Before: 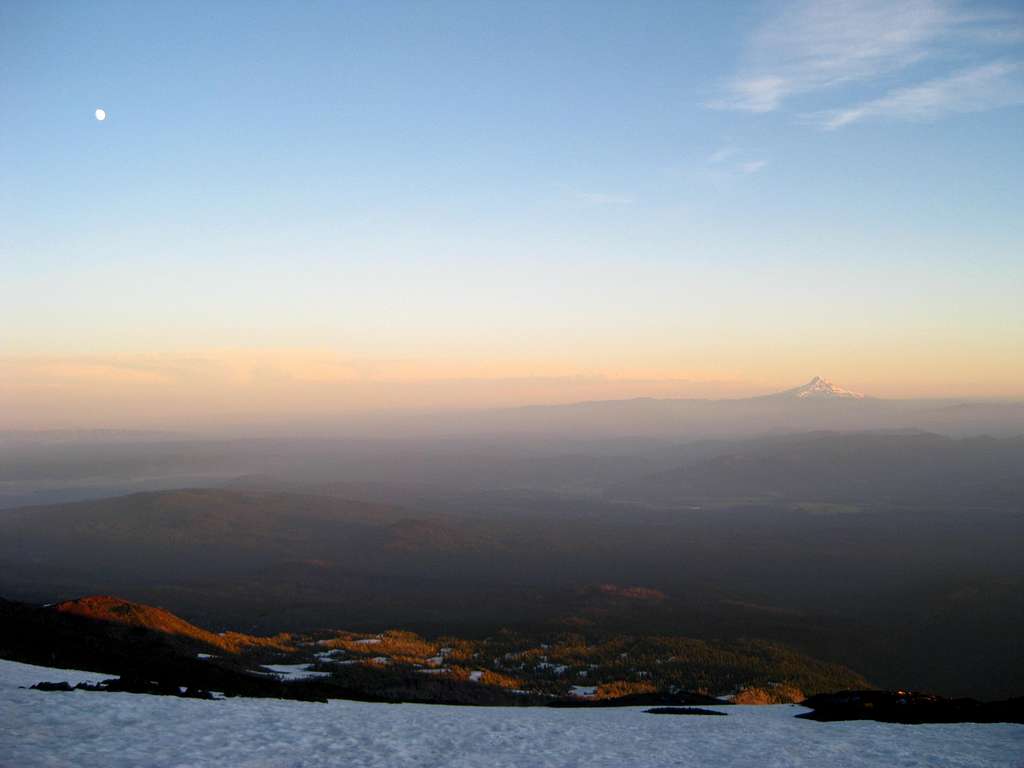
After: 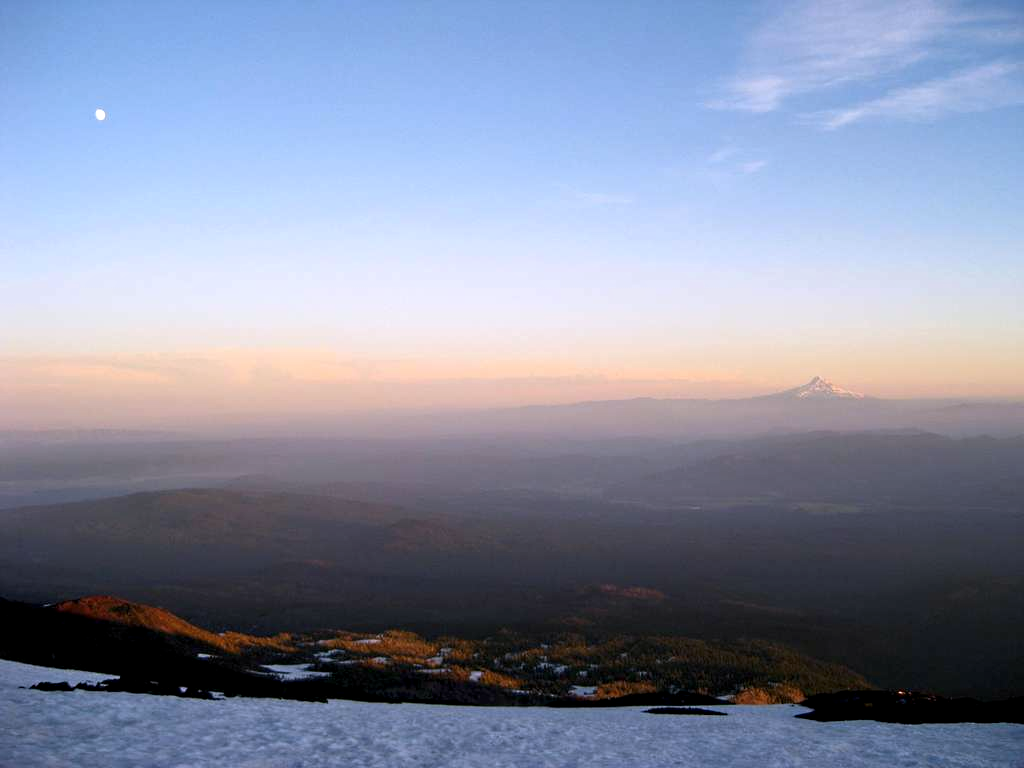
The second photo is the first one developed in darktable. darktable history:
sharpen: radius 5.325, amount 0.312, threshold 26.433
contrast equalizer: y [[0.524, 0.538, 0.547, 0.548, 0.538, 0.524], [0.5 ×6], [0.5 ×6], [0 ×6], [0 ×6]]
white balance: red 1.004, blue 1.096
